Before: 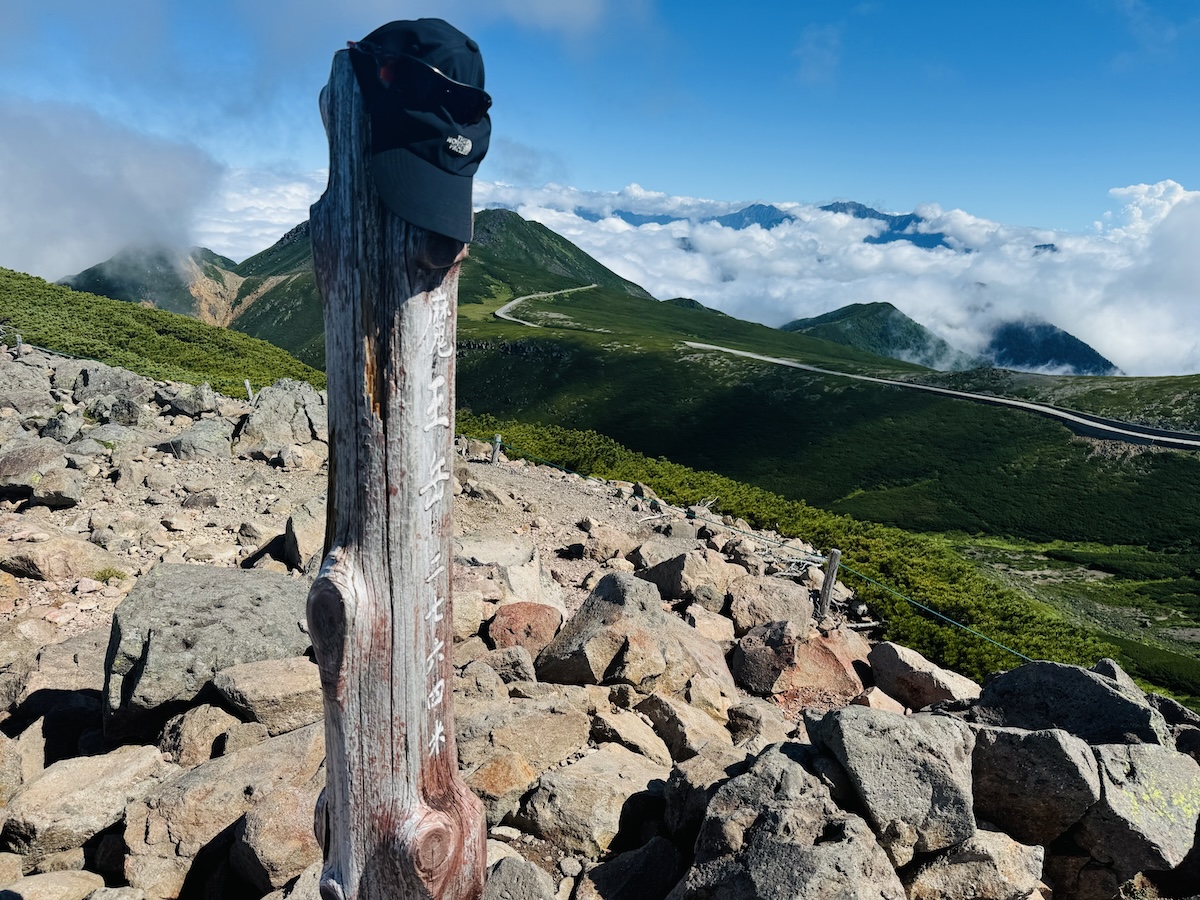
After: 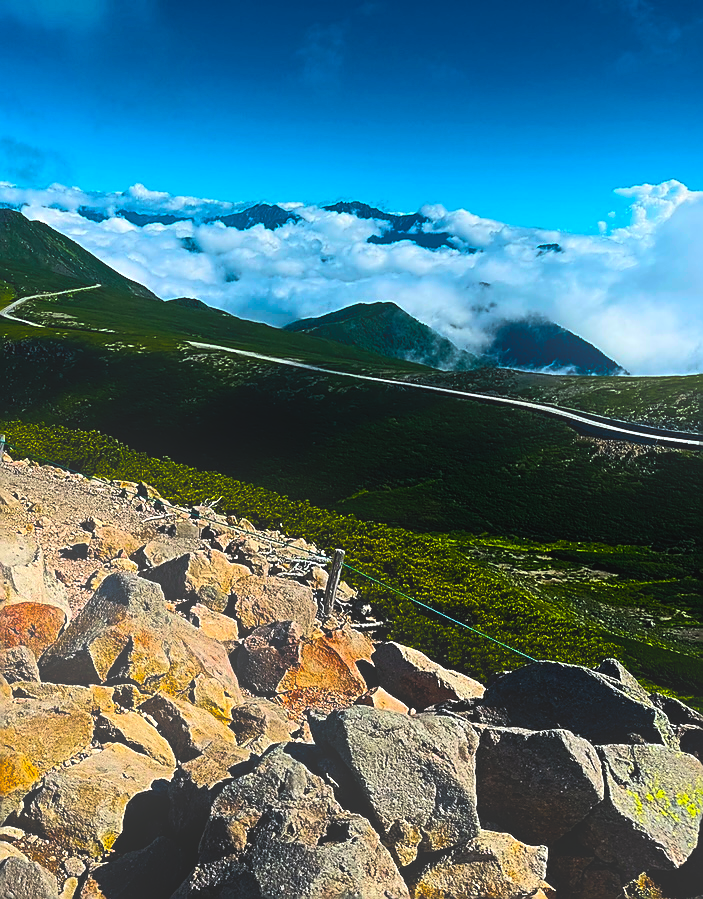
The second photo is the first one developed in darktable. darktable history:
sharpen: radius 1.4, amount 1.25, threshold 0.7
color balance rgb: linear chroma grading › global chroma 40.15%, perceptual saturation grading › global saturation 60.58%, perceptual saturation grading › highlights 20.44%, perceptual saturation grading › shadows -50.36%, perceptual brilliance grading › highlights 2.19%, perceptual brilliance grading › mid-tones -50.36%, perceptual brilliance grading › shadows -50.36%
bloom: on, module defaults
crop: left 41.402%
